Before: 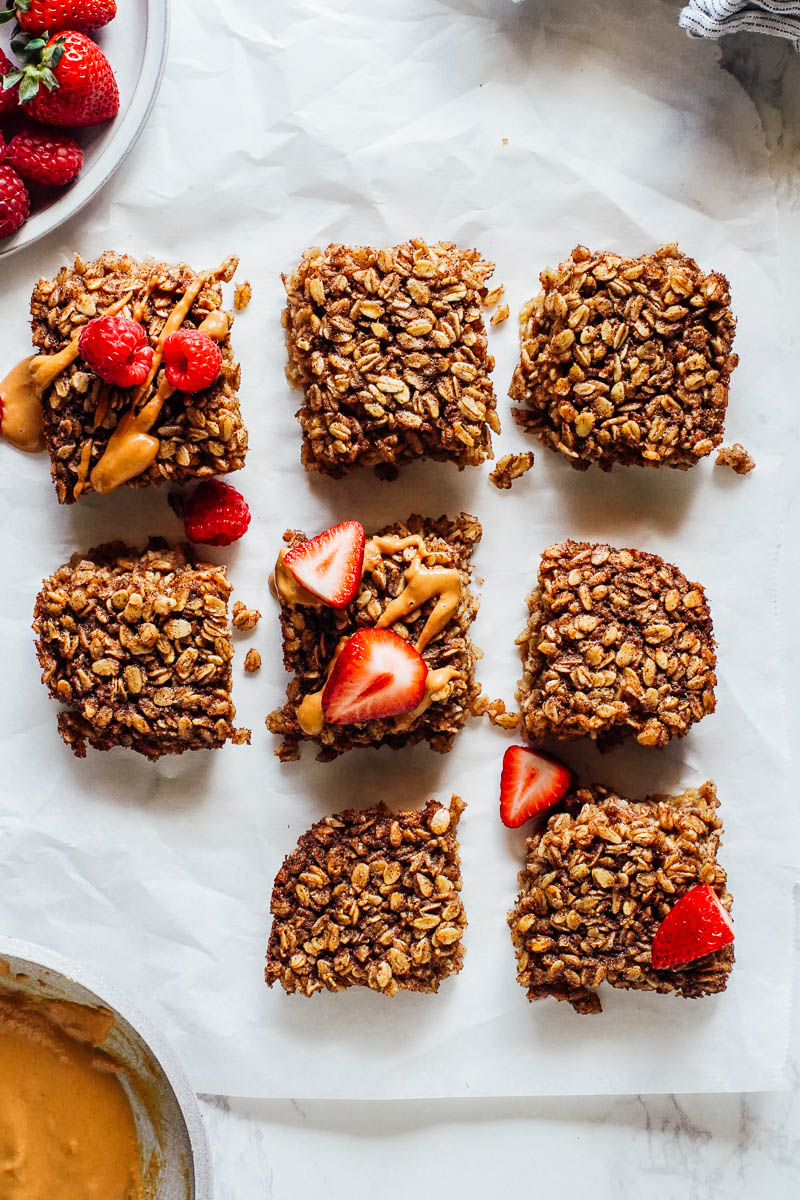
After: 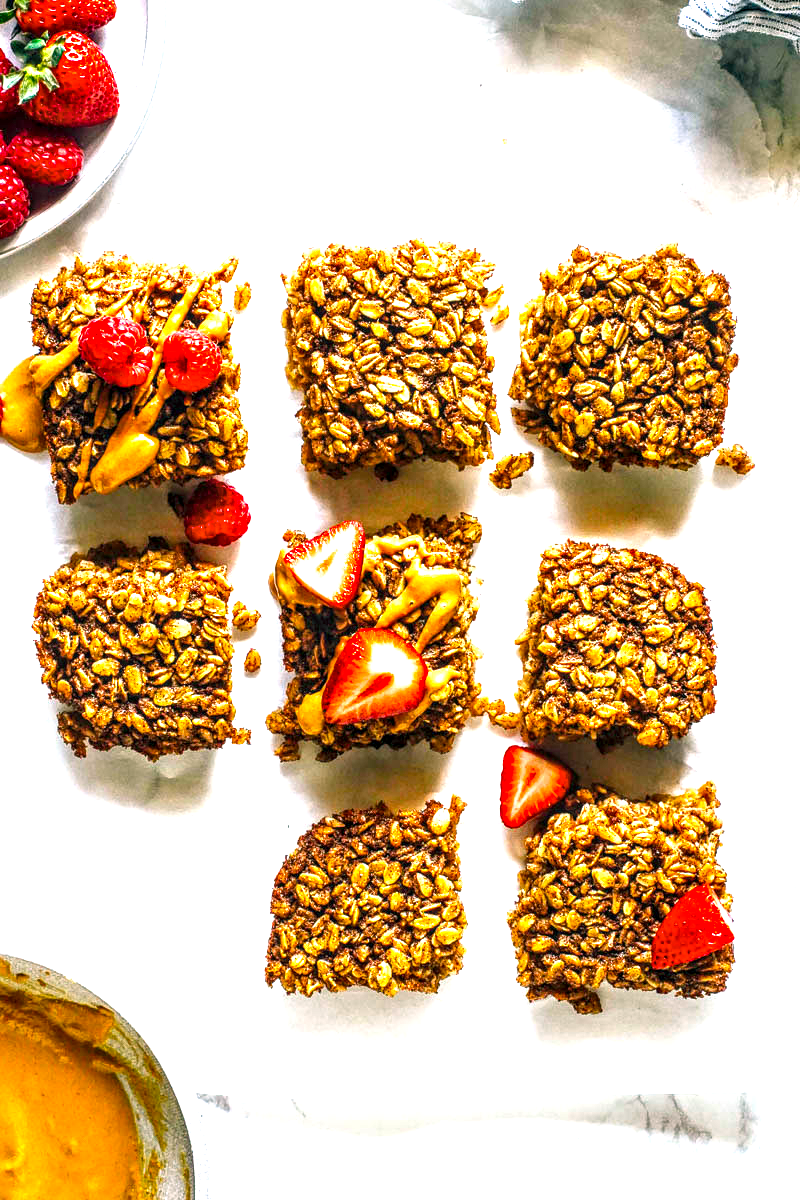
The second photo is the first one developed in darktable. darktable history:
exposure: black level correction 0, exposure 1.123 EV, compensate highlight preservation false
local contrast: highlights 22%, detail 150%
color balance rgb: power › chroma 2.126%, power › hue 164.81°, linear chroma grading › global chroma 9.896%, perceptual saturation grading › global saturation 25.267%, global vibrance 19.538%
